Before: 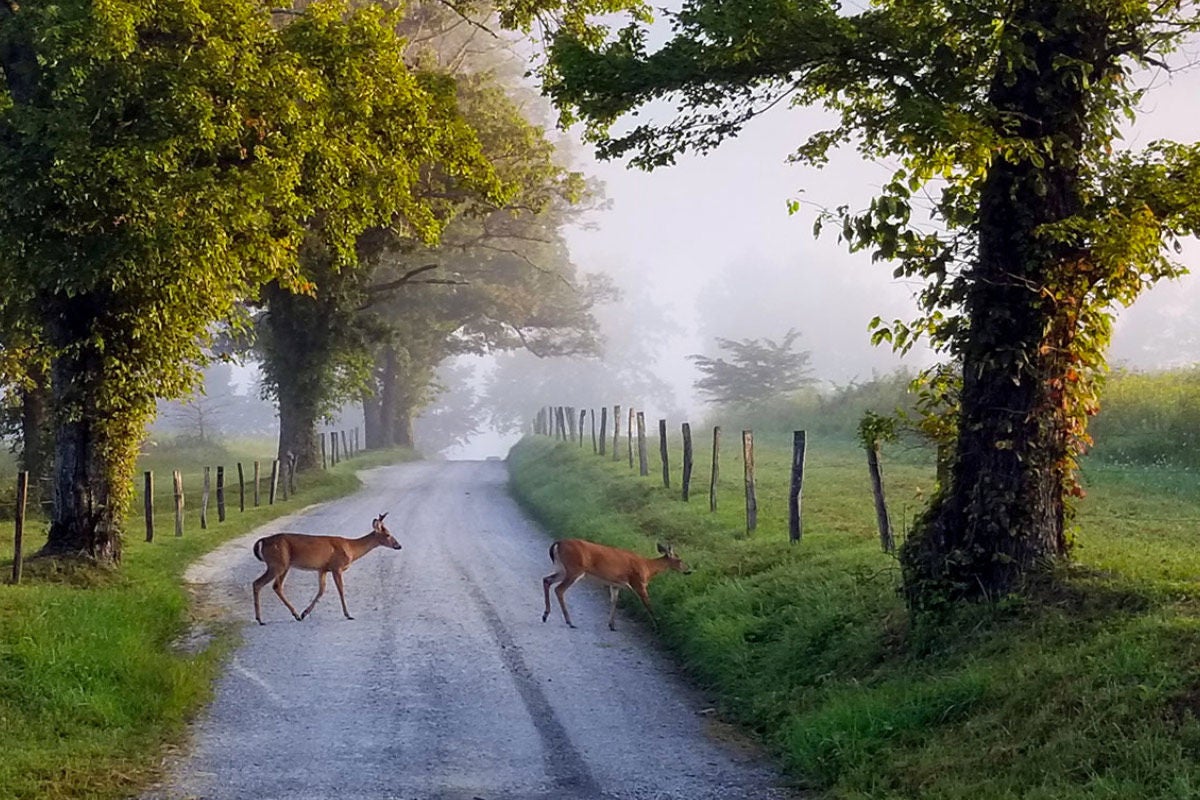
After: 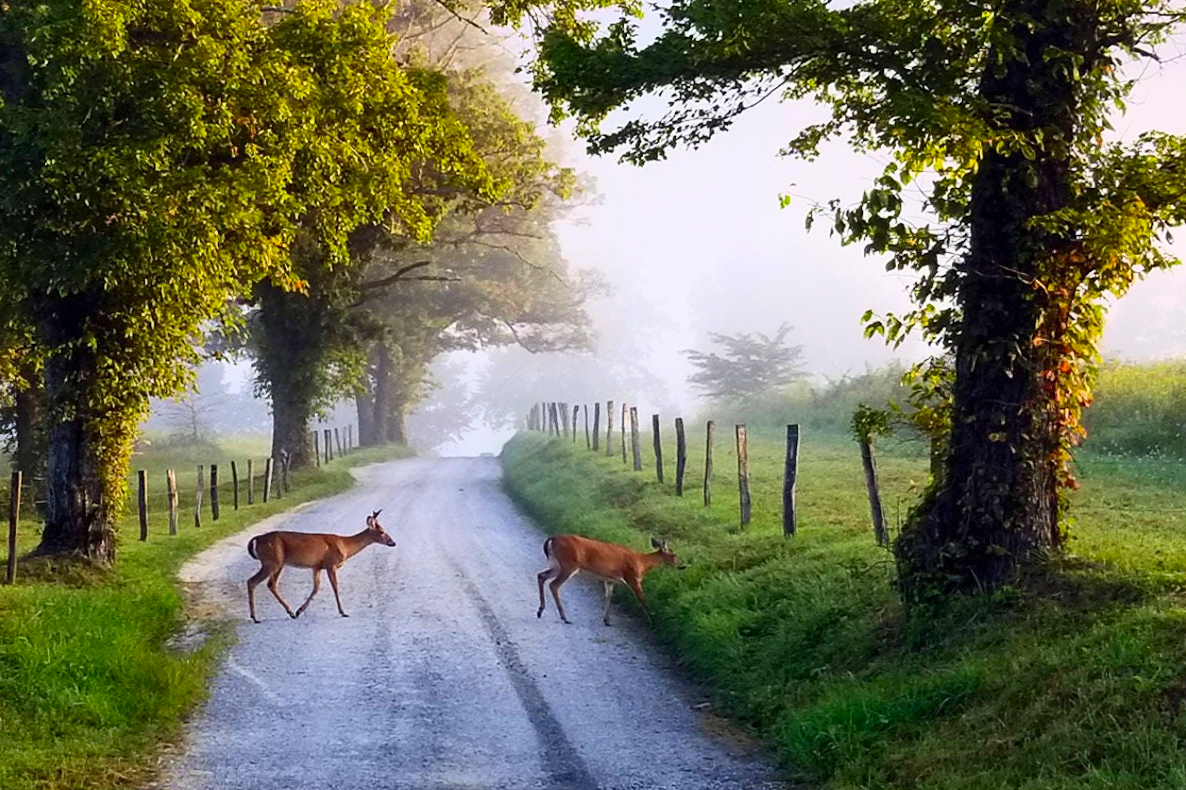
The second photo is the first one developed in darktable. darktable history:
rotate and perspective: rotation -0.45°, automatic cropping original format, crop left 0.008, crop right 0.992, crop top 0.012, crop bottom 0.988
contrast brightness saturation: contrast 0.23, brightness 0.1, saturation 0.29
